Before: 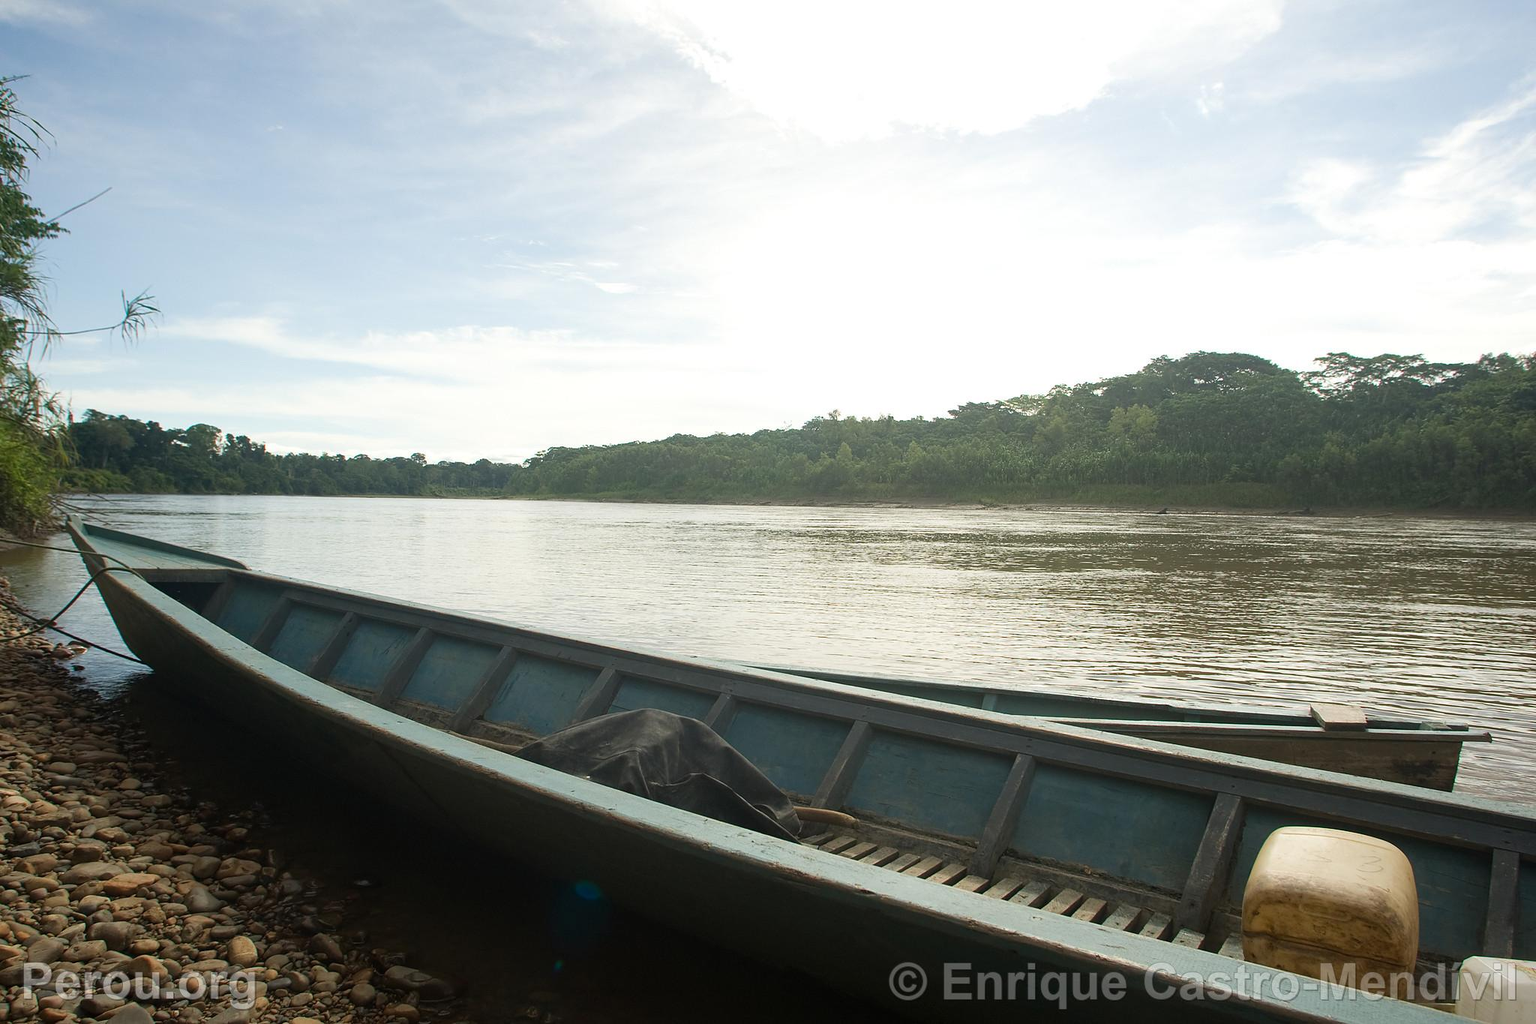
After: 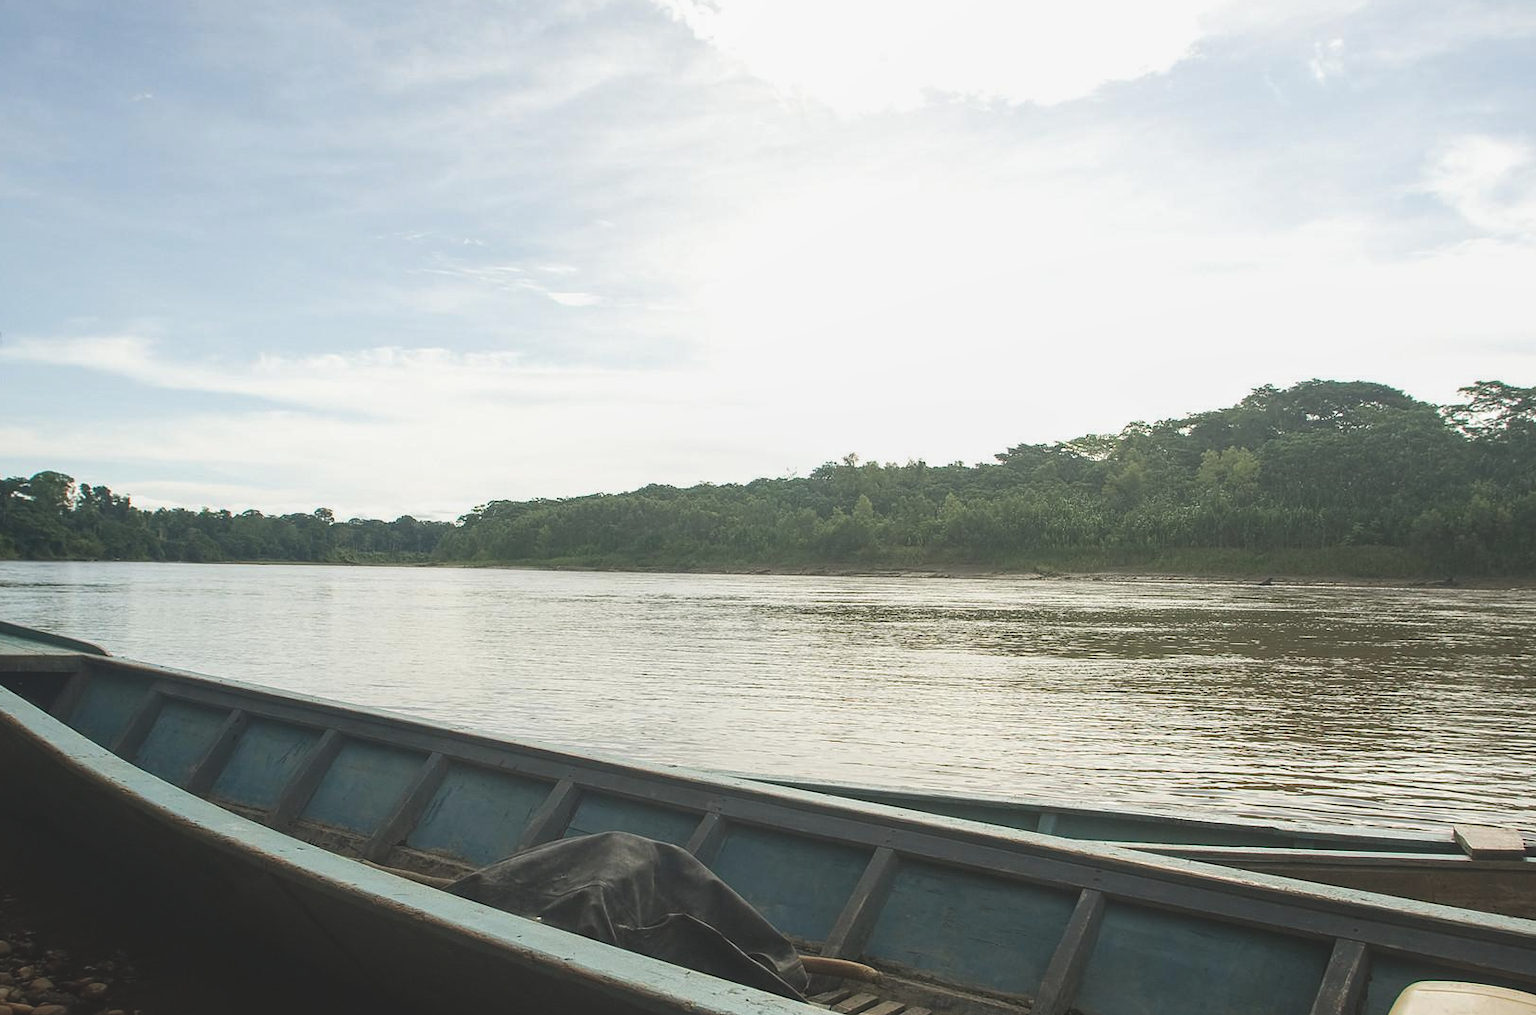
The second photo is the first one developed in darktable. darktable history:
exposure: black level correction -0.015, exposure -0.135 EV, compensate highlight preservation false
local contrast: on, module defaults
crop and rotate: left 10.614%, top 5.064%, right 10.393%, bottom 16.616%
